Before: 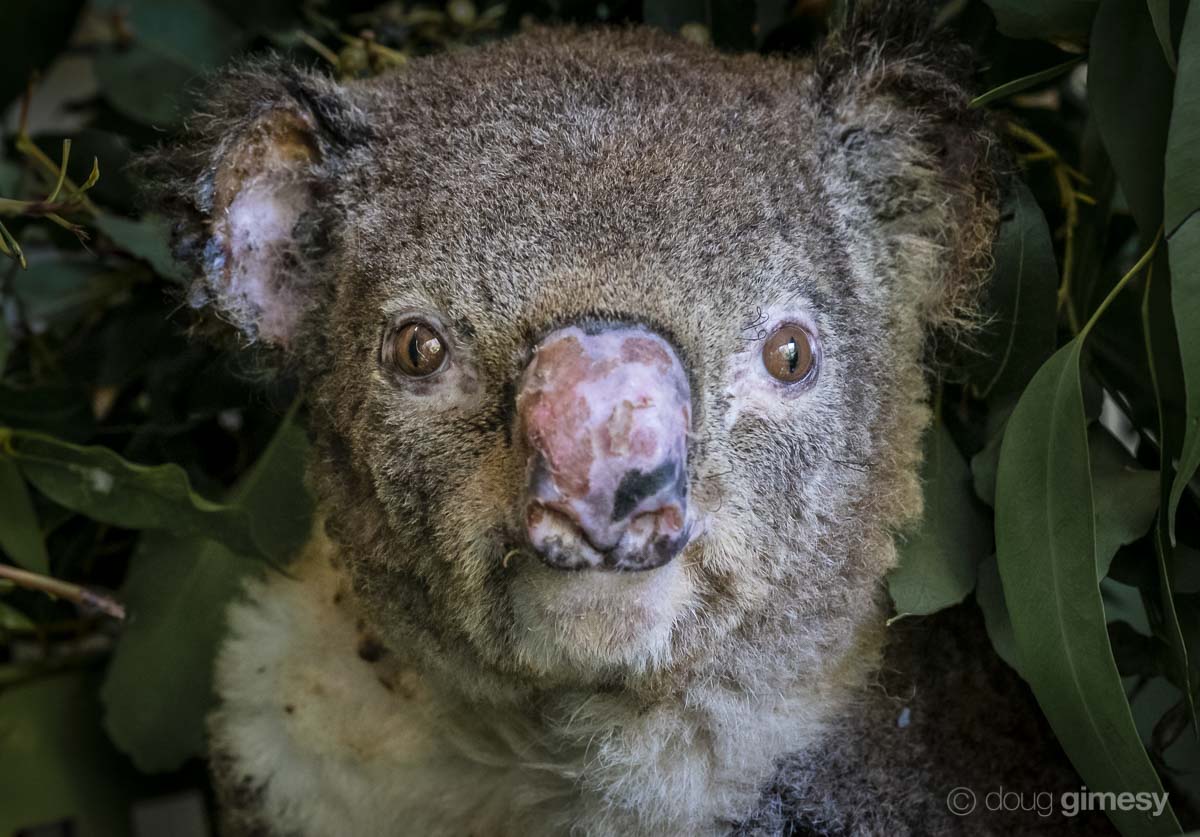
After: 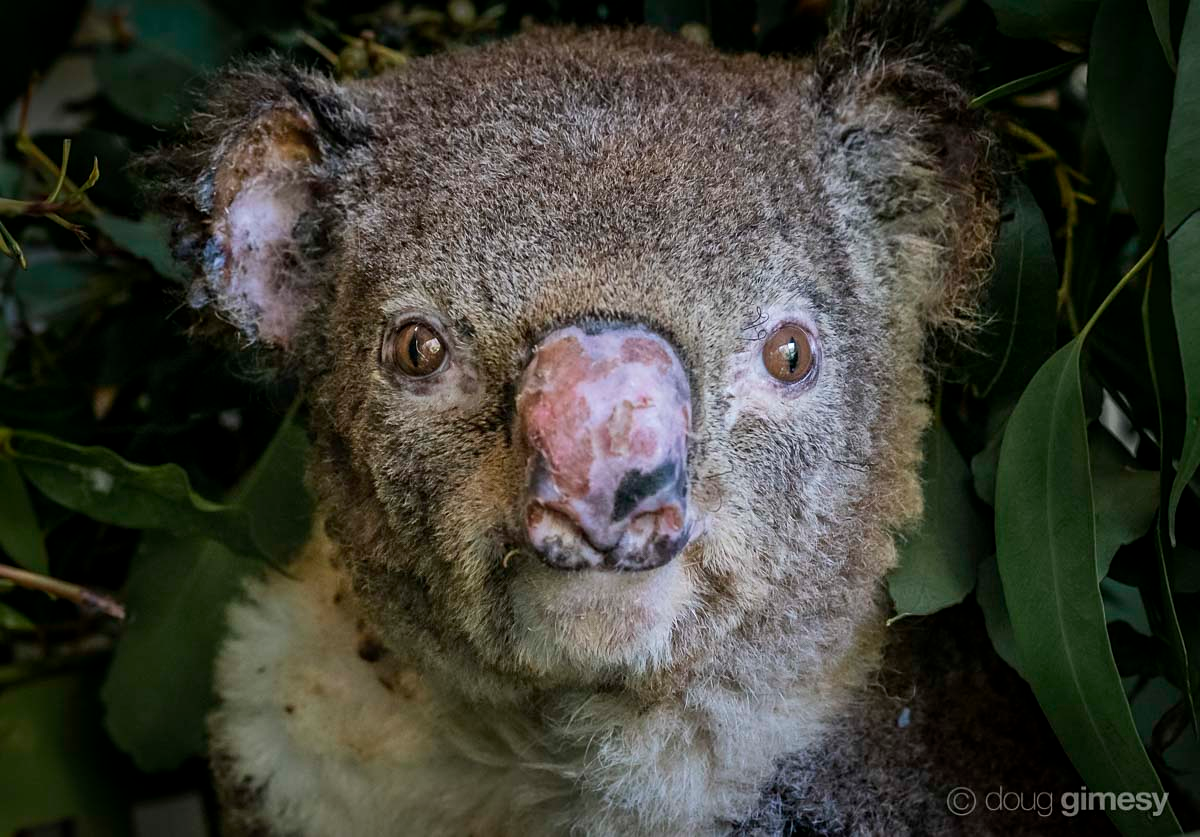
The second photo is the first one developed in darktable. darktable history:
sharpen: amount 0.202
shadows and highlights: shadows -20.03, white point adjustment -1.84, highlights -34.74
